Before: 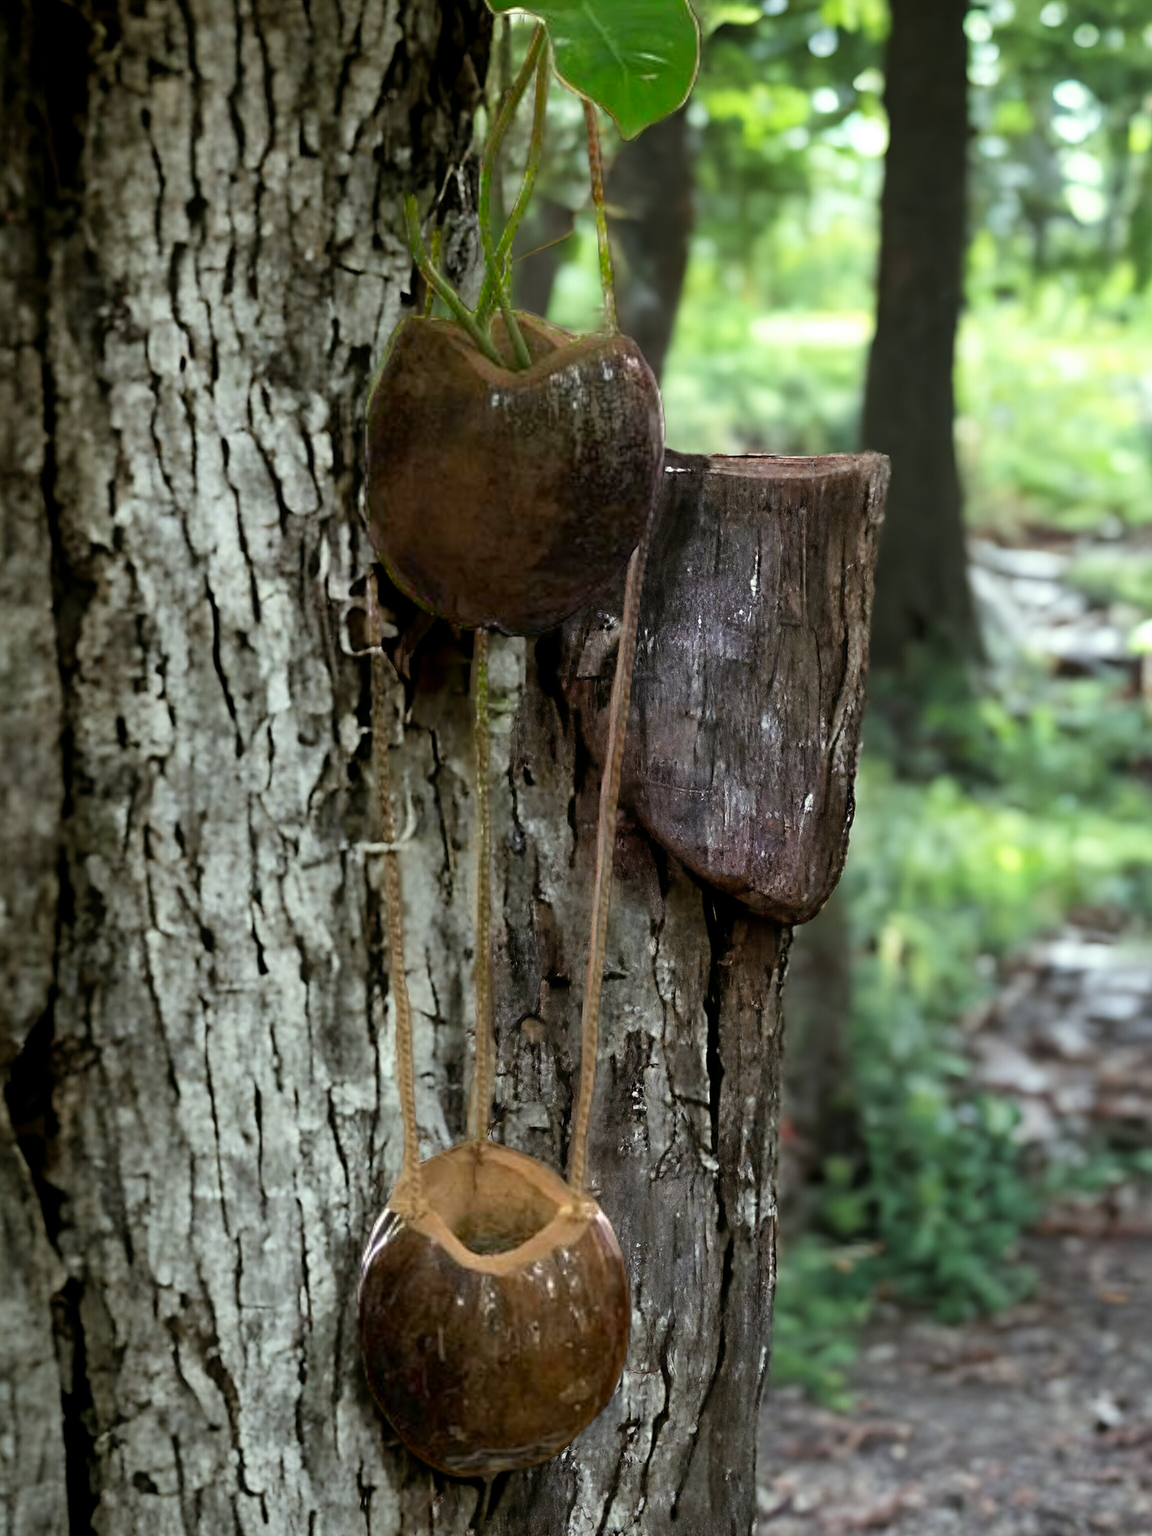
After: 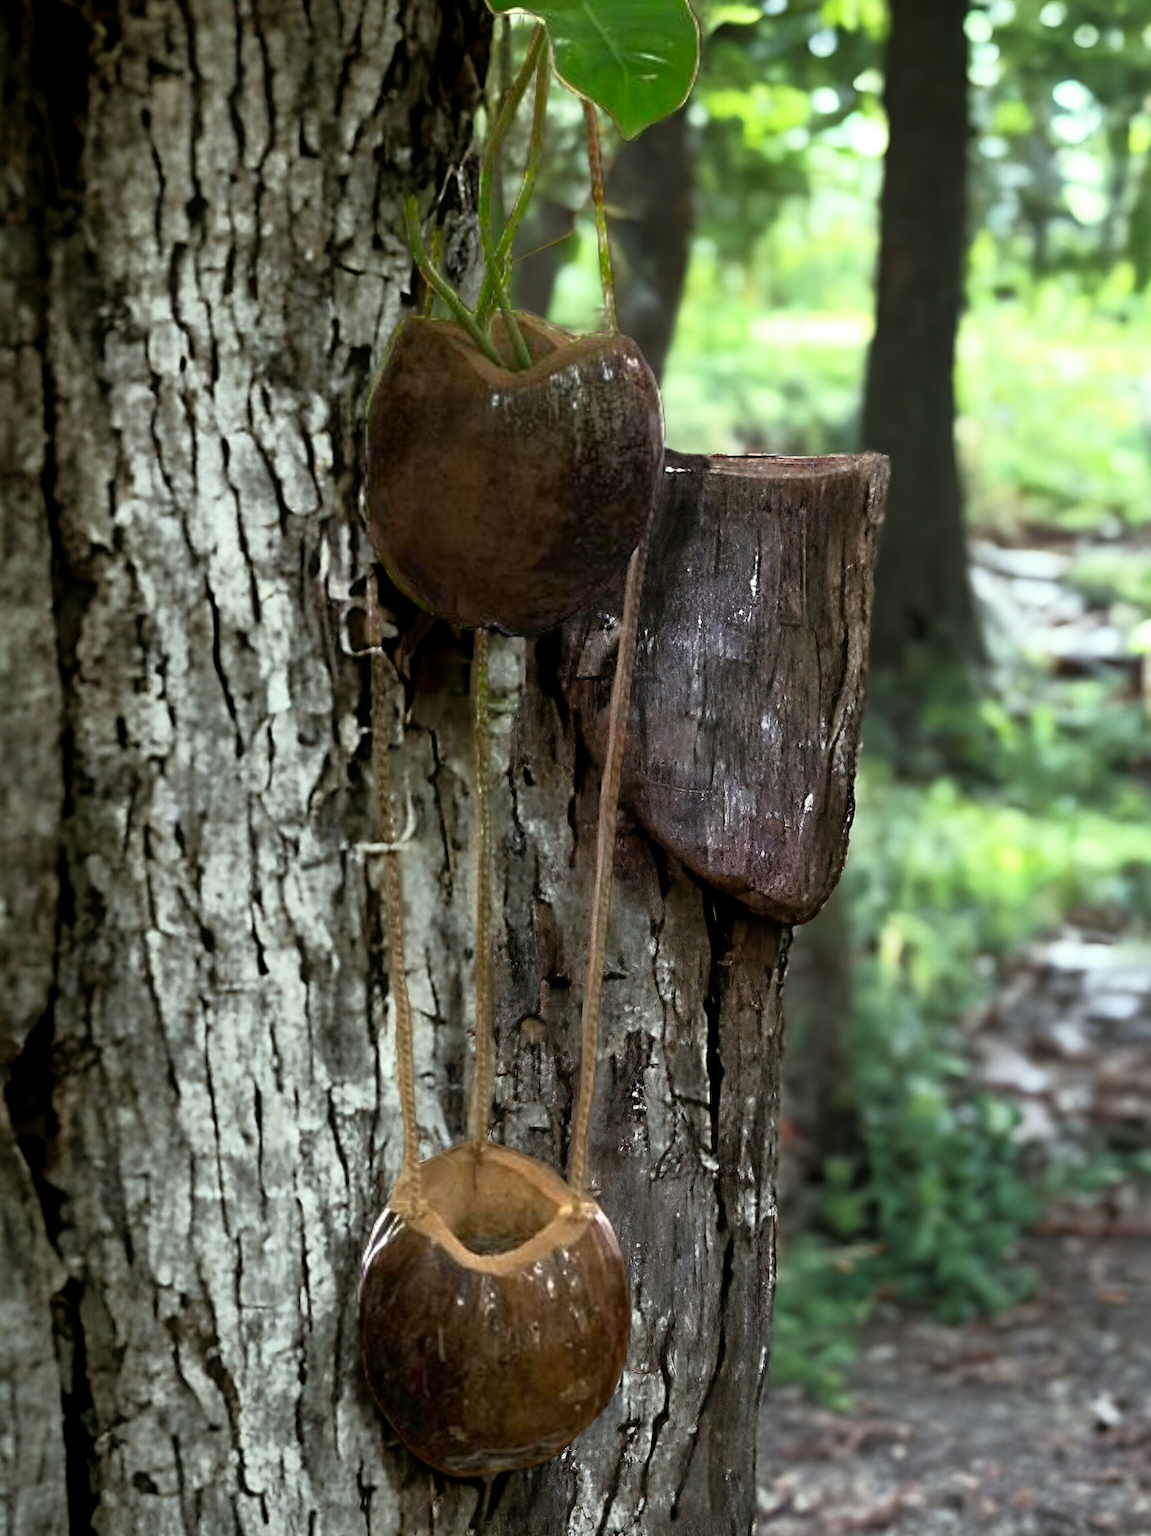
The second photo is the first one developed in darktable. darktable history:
tone equalizer: on, module defaults
base curve: curves: ch0 [(0, 0) (0.257, 0.25) (0.482, 0.586) (0.757, 0.871) (1, 1)]
